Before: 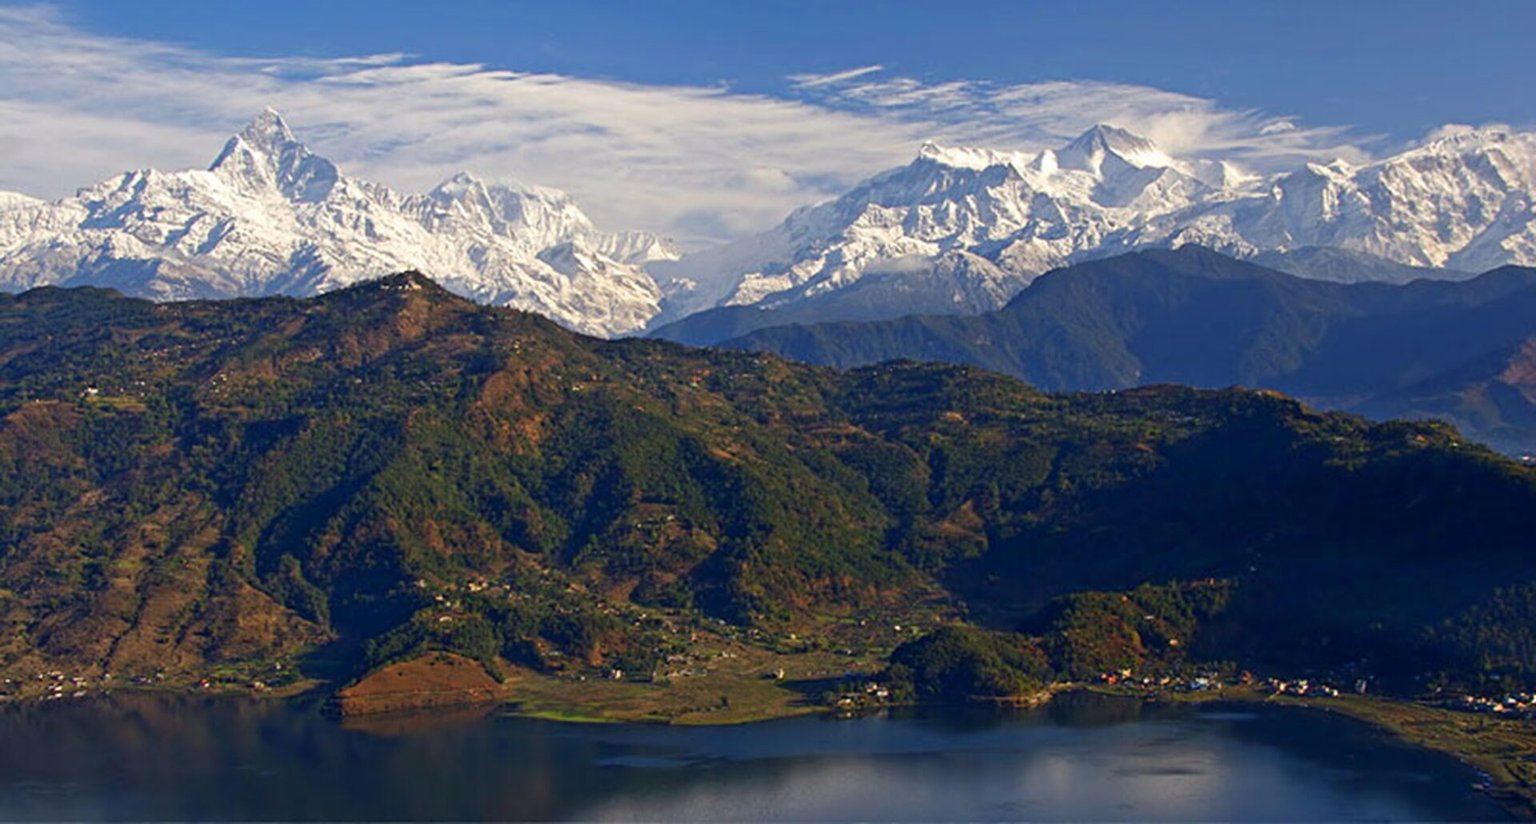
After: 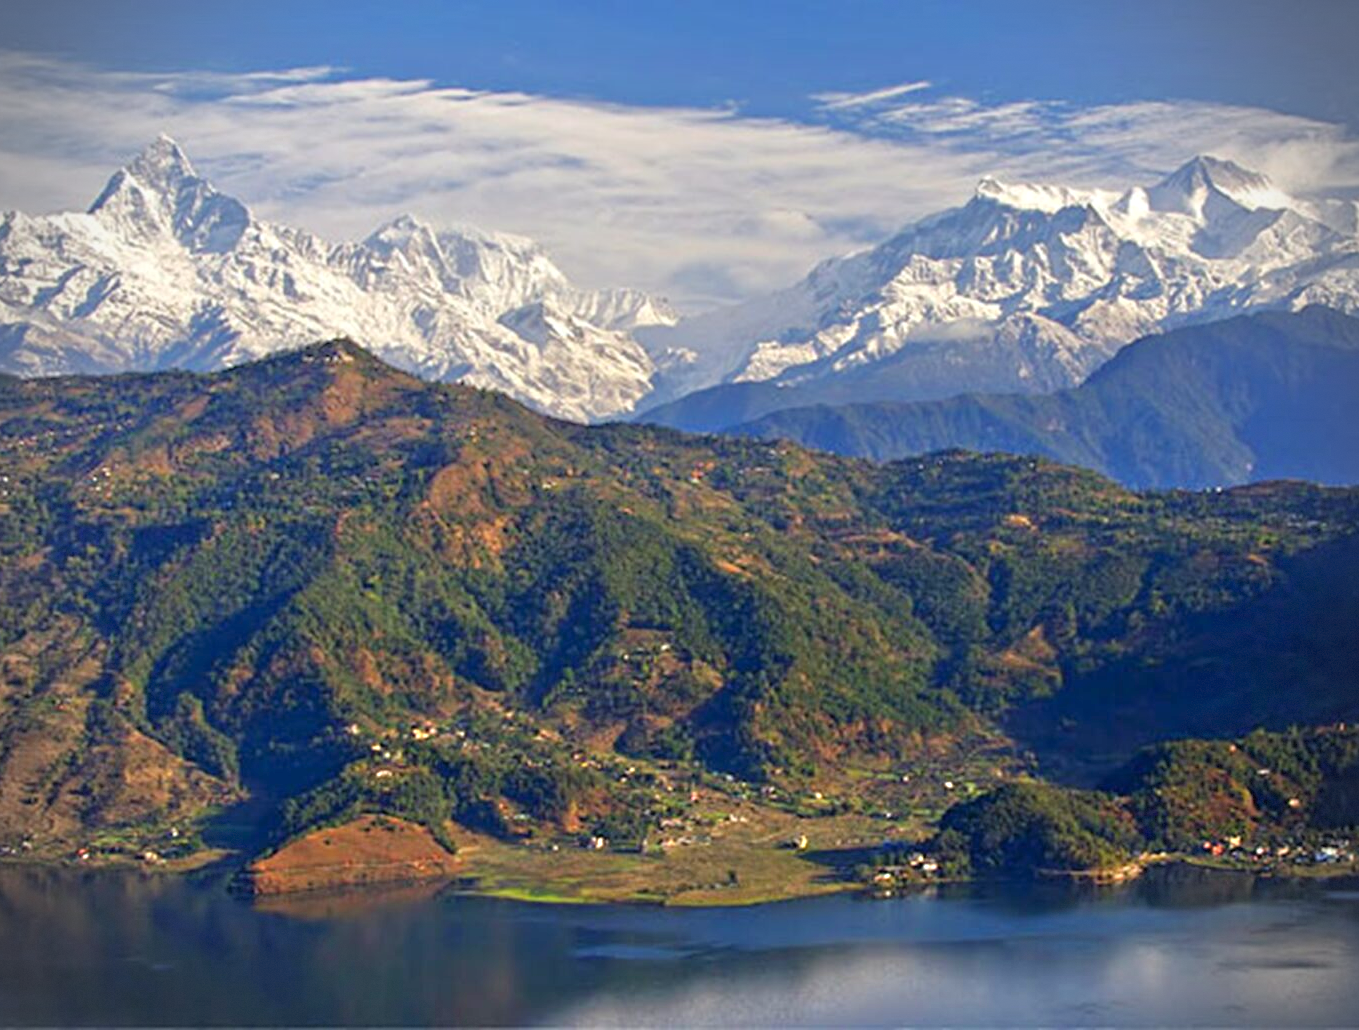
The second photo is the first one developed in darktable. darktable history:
vignetting: dithering 8-bit output, unbound false
crop and rotate: left 9.061%, right 20.142%
tone equalizer: -7 EV 0.15 EV, -6 EV 0.6 EV, -5 EV 1.15 EV, -4 EV 1.33 EV, -3 EV 1.15 EV, -2 EV 0.6 EV, -1 EV 0.15 EV, mask exposure compensation -0.5 EV
